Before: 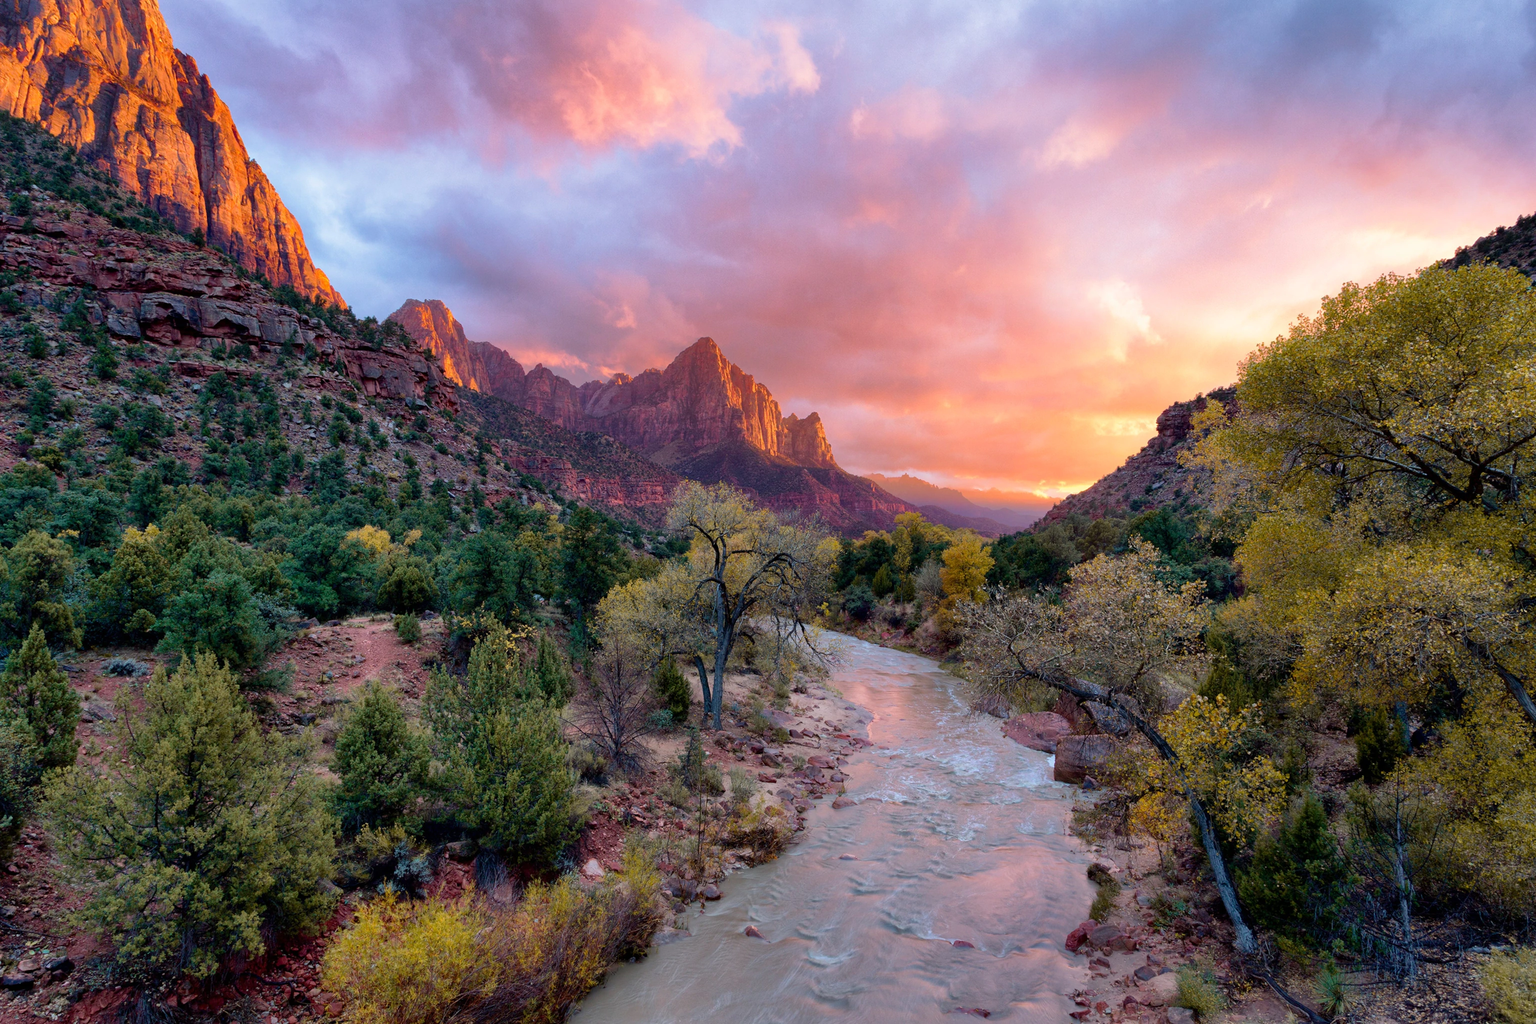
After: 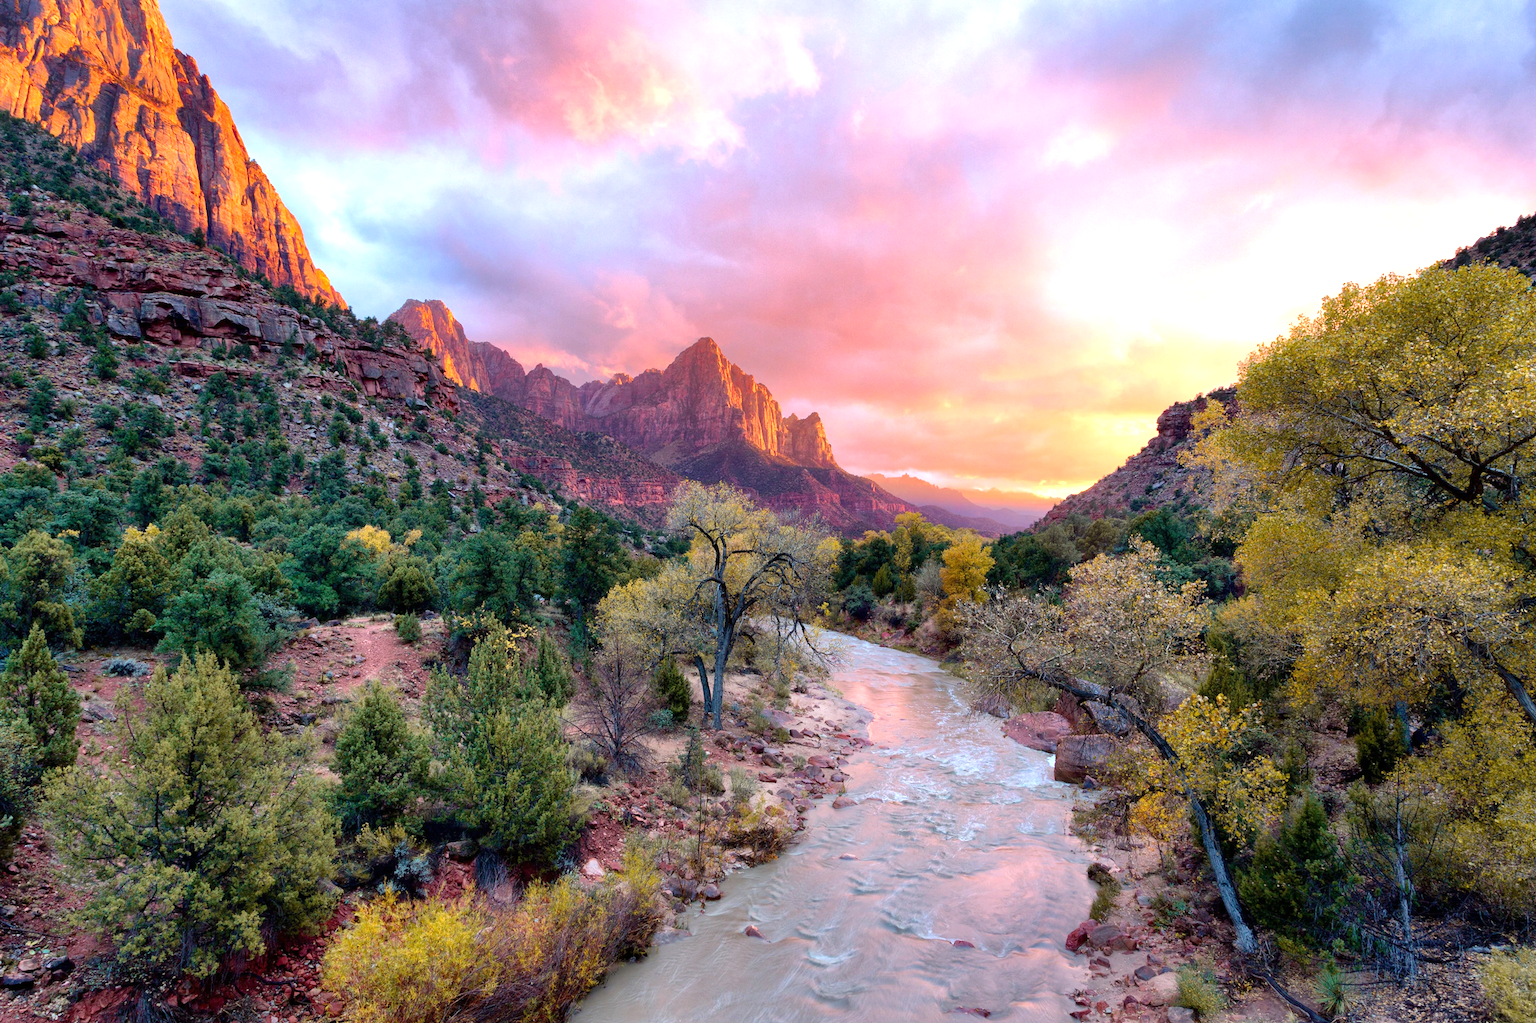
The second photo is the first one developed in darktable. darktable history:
exposure: exposure 0.75 EV, compensate highlight preservation false
